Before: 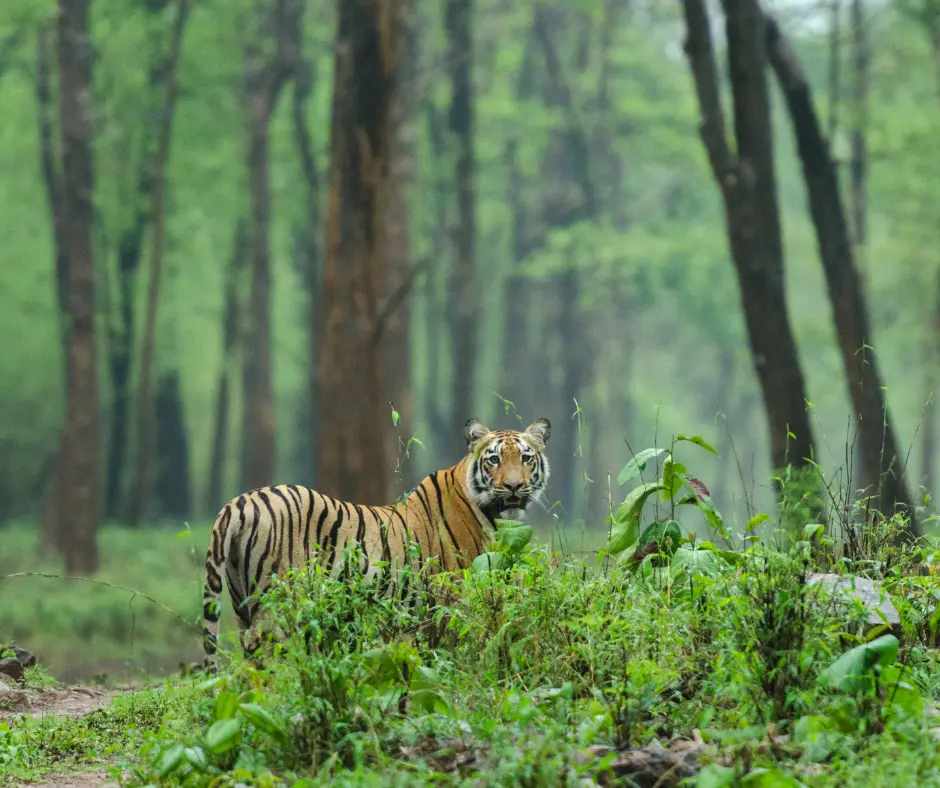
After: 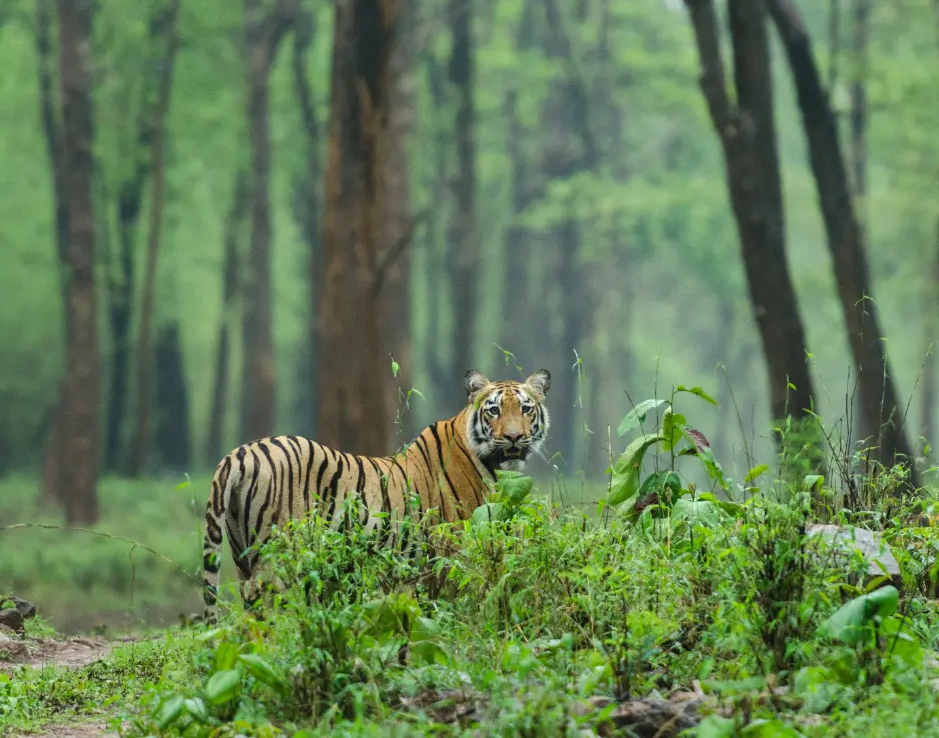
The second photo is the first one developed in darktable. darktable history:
crop and rotate: top 6.25%
white balance: emerald 1
